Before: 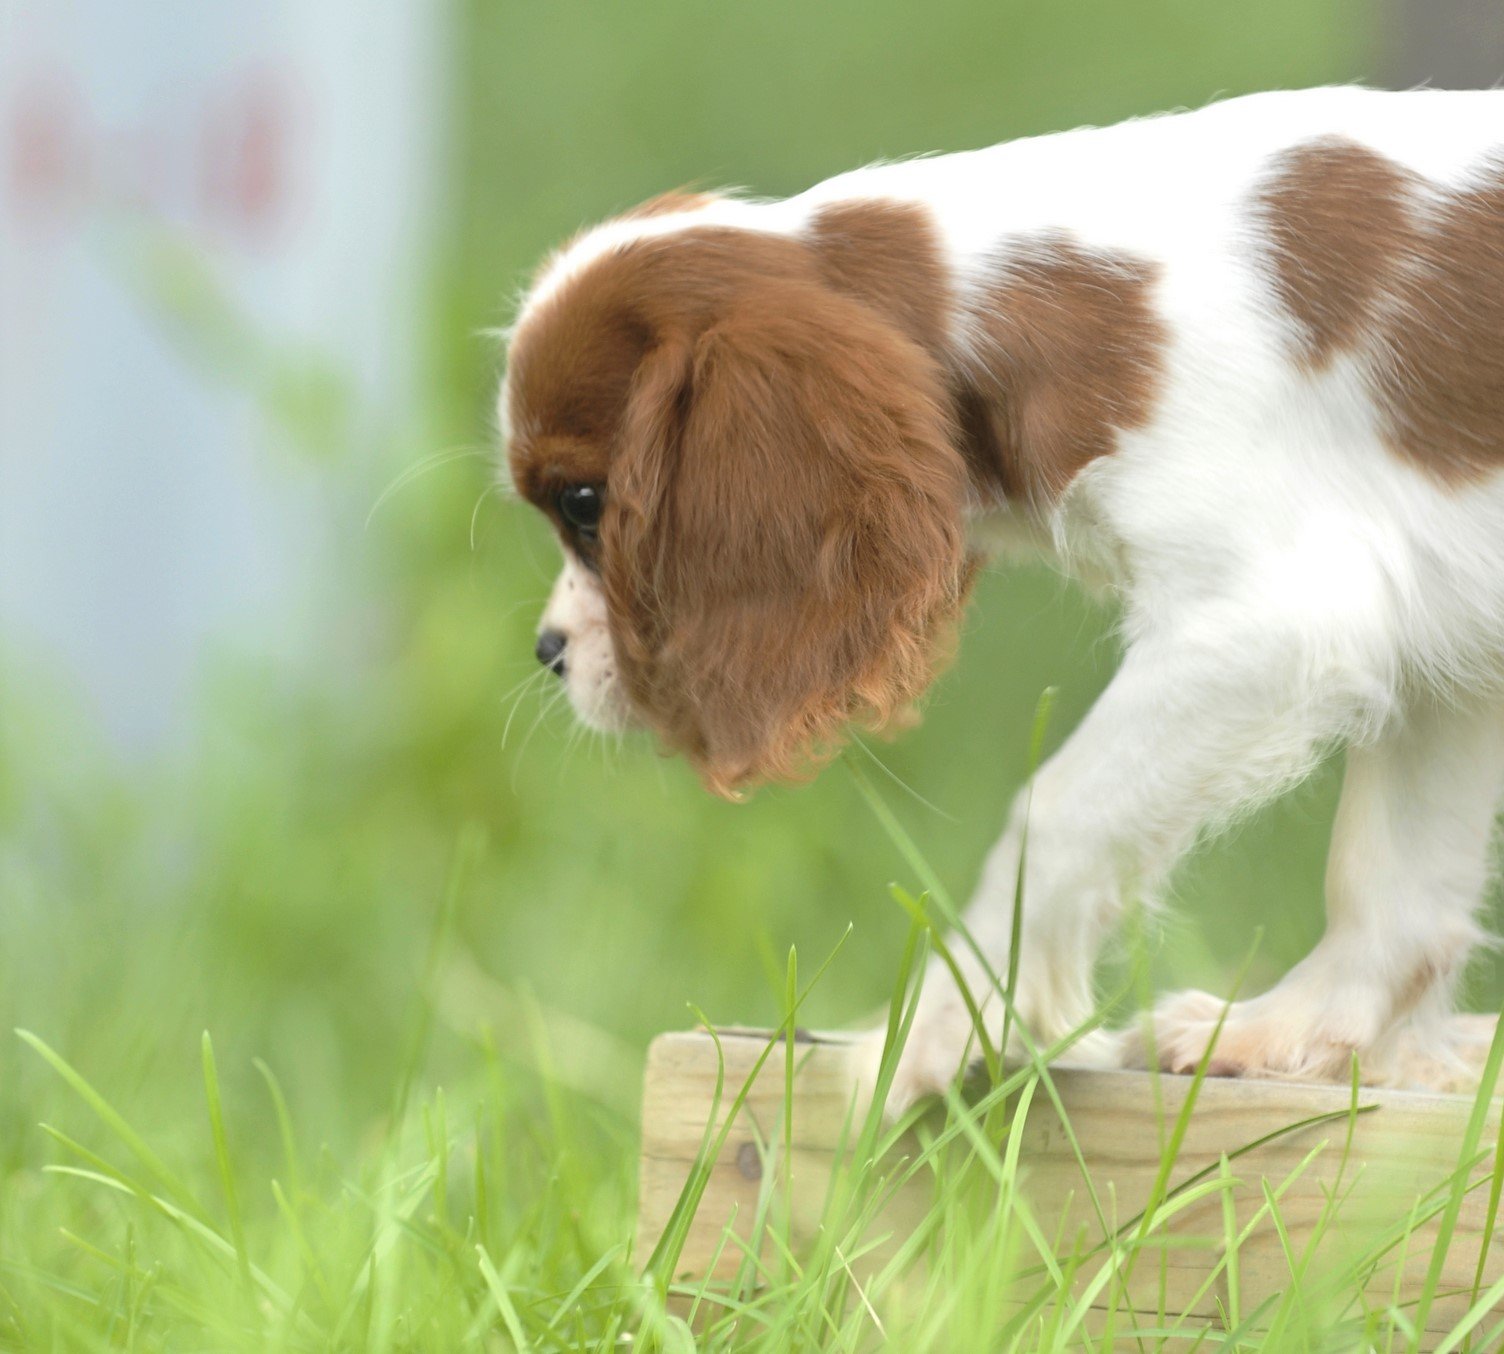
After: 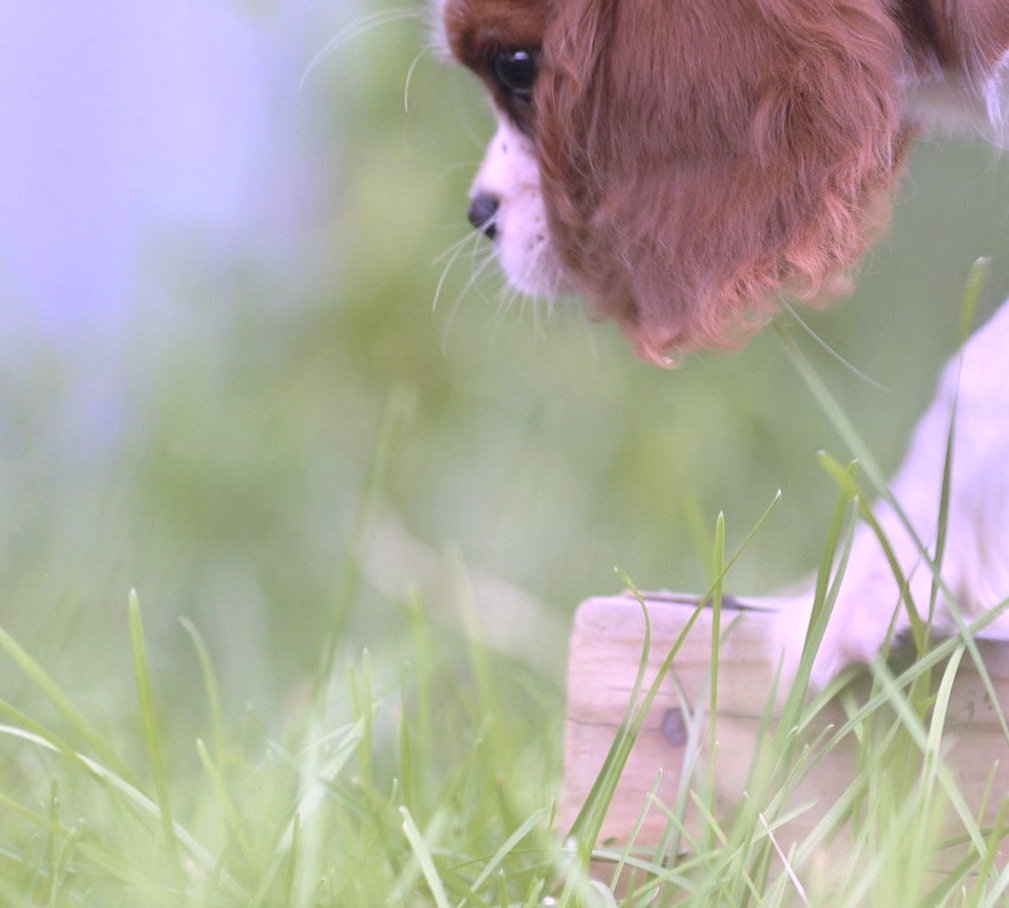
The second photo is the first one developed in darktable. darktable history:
color calibration: output R [1.107, -0.012, -0.003, 0], output B [0, 0, 1.308, 0], illuminant custom, x 0.389, y 0.387, temperature 3838.64 K
crop and rotate: angle -0.82°, left 3.85%, top 31.828%, right 27.992%
